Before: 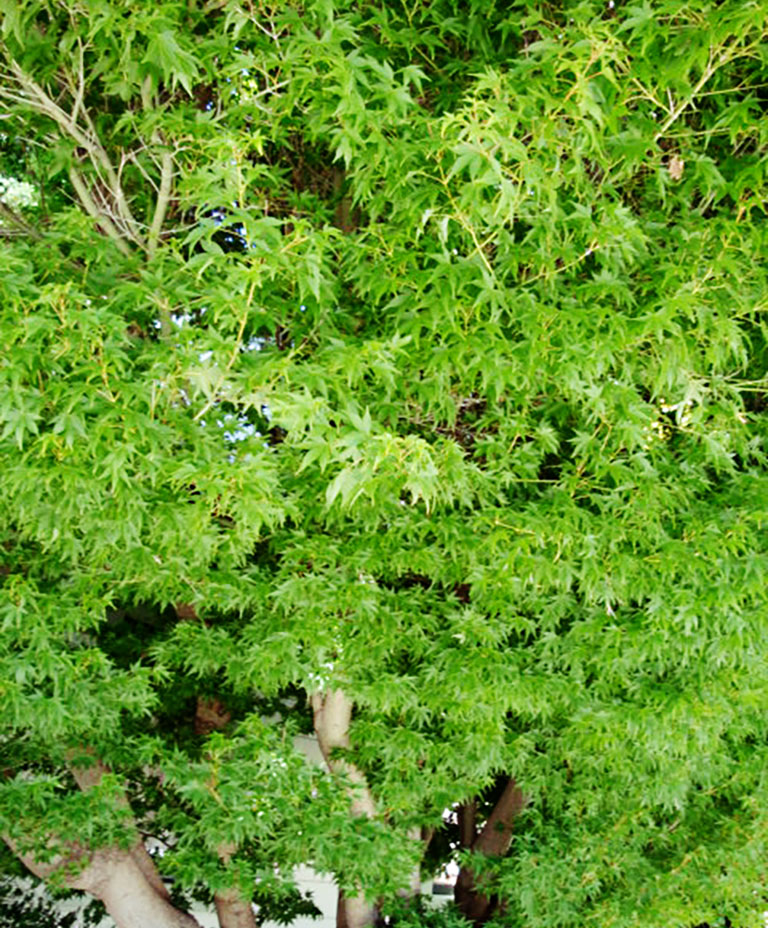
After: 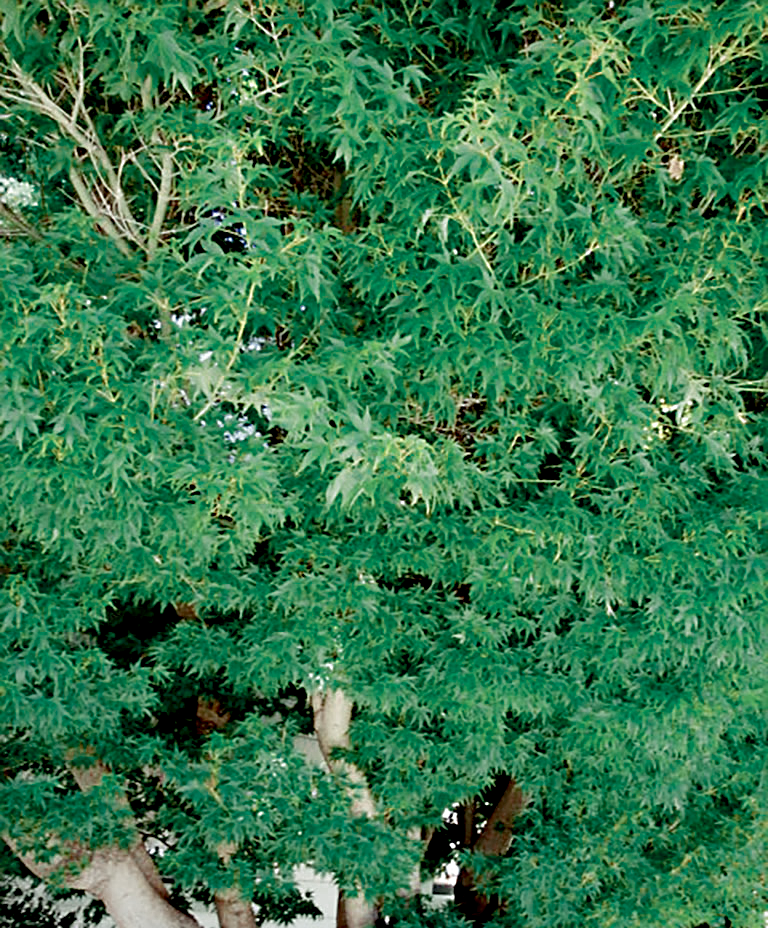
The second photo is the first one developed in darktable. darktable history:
sharpen: on, module defaults
exposure: black level correction 0.018, exposure -0.006 EV, compensate exposure bias true, compensate highlight preservation false
color zones: curves: ch0 [(0, 0.5) (0.125, 0.4) (0.25, 0.5) (0.375, 0.4) (0.5, 0.4) (0.625, 0.35) (0.75, 0.35) (0.875, 0.5)]; ch1 [(0, 0.35) (0.125, 0.45) (0.25, 0.35) (0.375, 0.35) (0.5, 0.35) (0.625, 0.35) (0.75, 0.45) (0.875, 0.35)]; ch2 [(0, 0.6) (0.125, 0.5) (0.25, 0.5) (0.375, 0.6) (0.5, 0.6) (0.625, 0.5) (0.75, 0.5) (0.875, 0.5)], mix 38.71%
